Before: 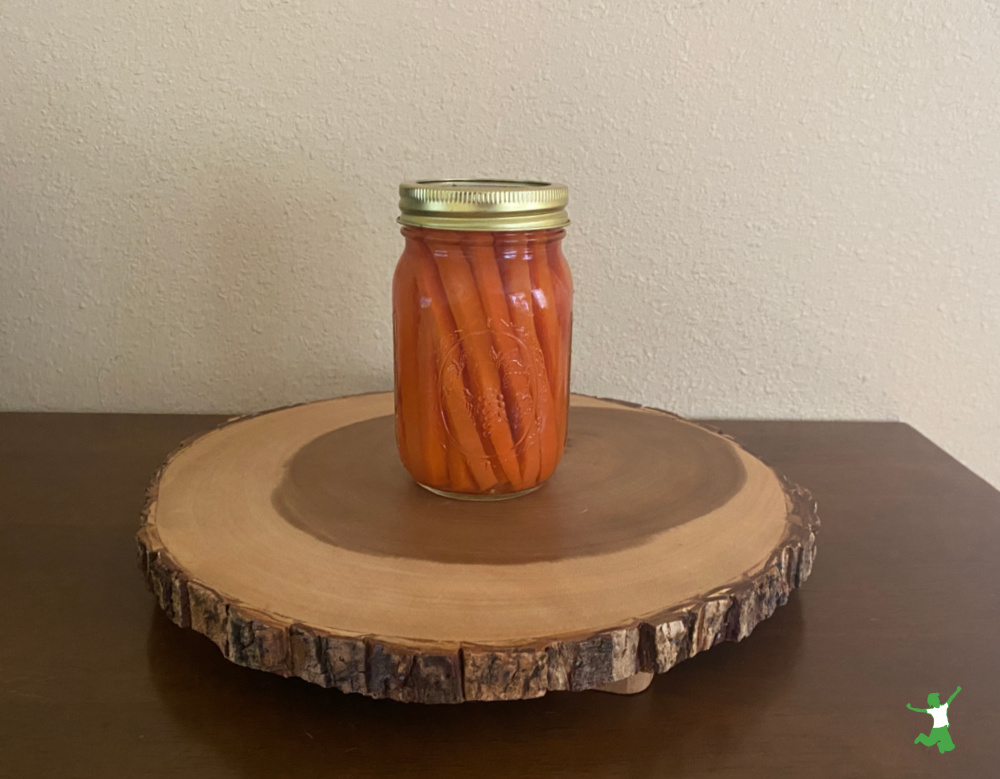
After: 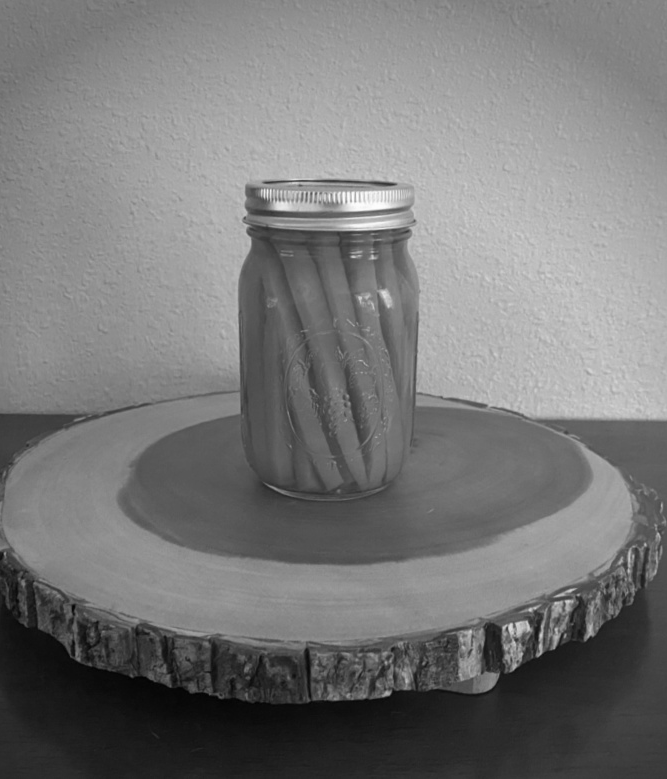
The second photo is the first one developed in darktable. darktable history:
crop and rotate: left 15.446%, right 17.836%
color balance rgb: linear chroma grading › shadows -3%, linear chroma grading › highlights -4%
vignetting: brightness -0.629, saturation -0.007, center (-0.028, 0.239)
monochrome: on, module defaults
